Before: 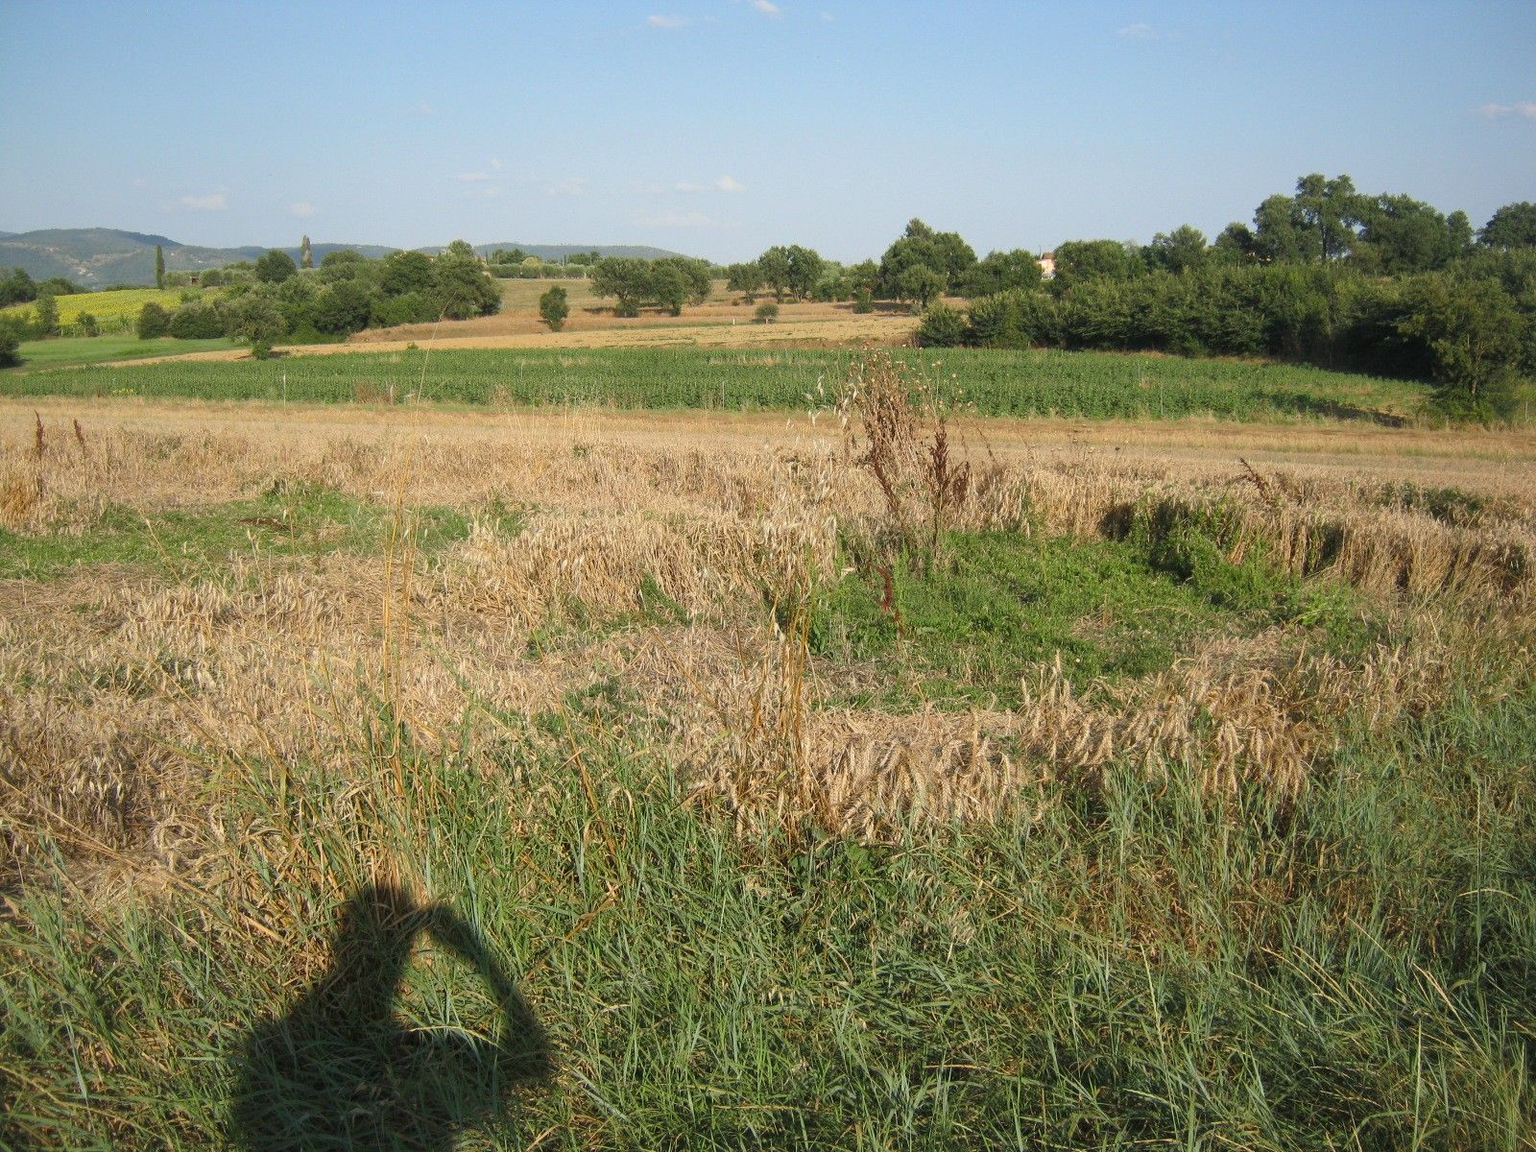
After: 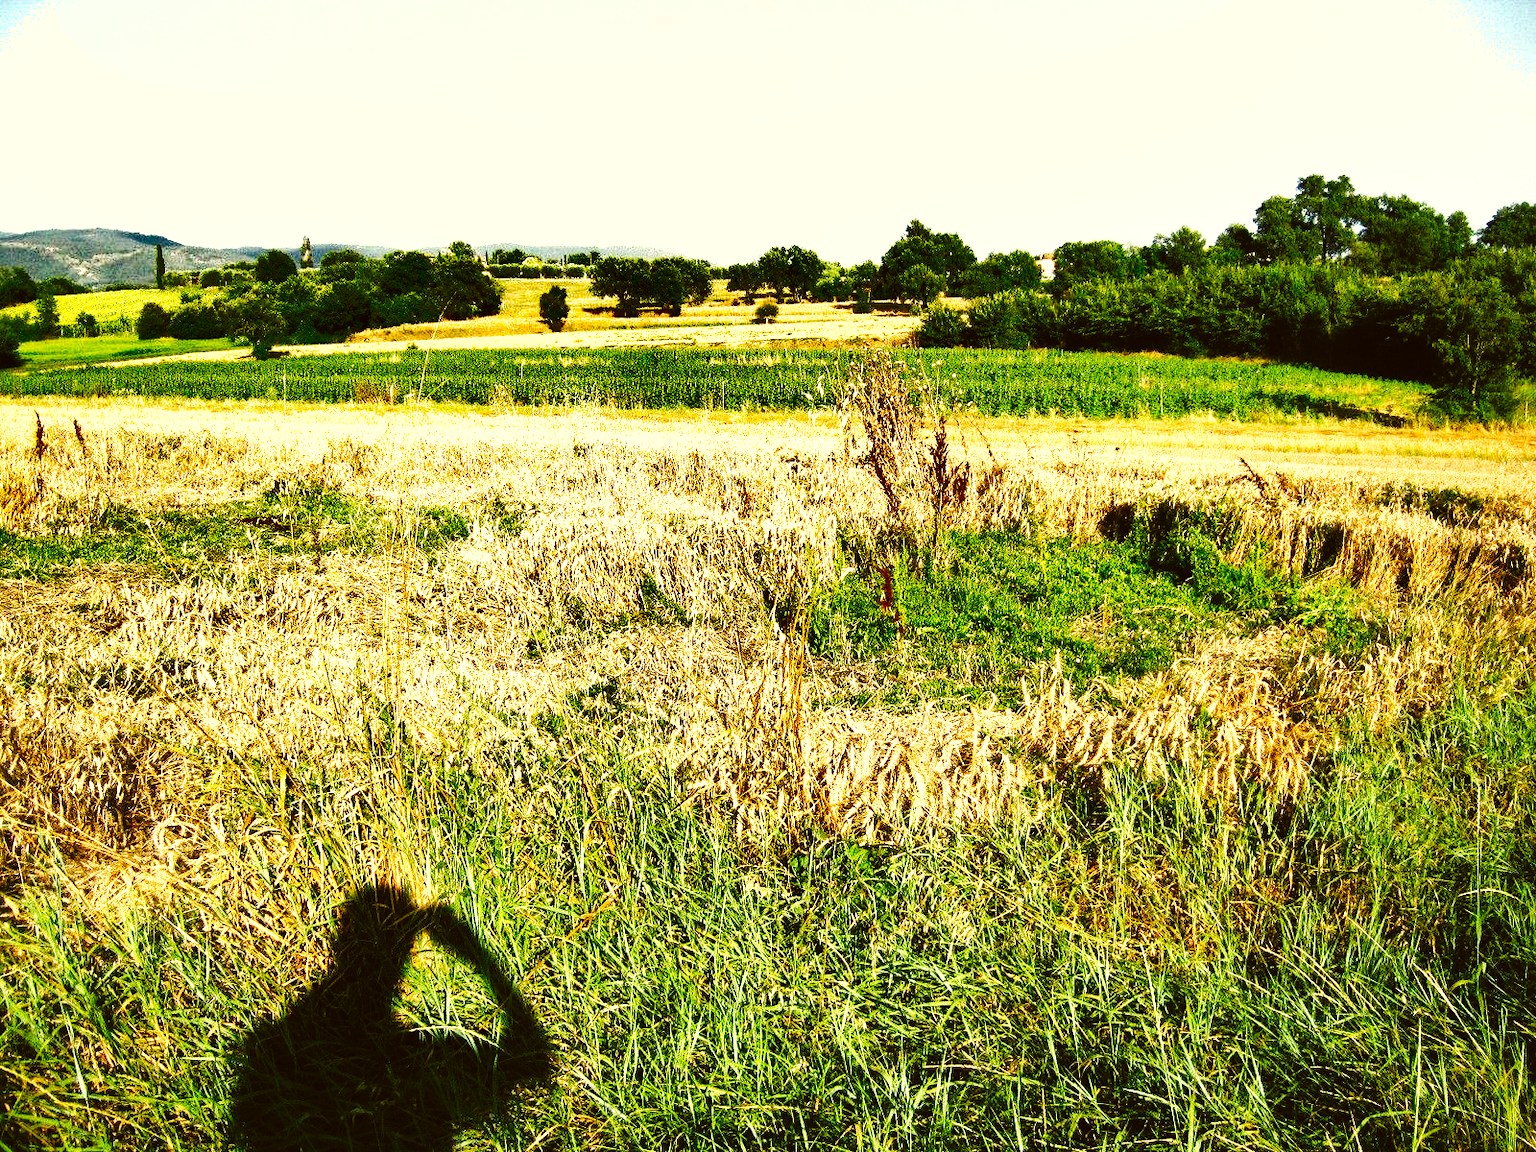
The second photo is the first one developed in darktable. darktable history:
levels: levels [0, 0.48, 0.961]
exposure: exposure 0.549 EV, compensate highlight preservation false
tone curve: curves: ch0 [(0, 0) (0.003, 0.01) (0.011, 0.012) (0.025, 0.012) (0.044, 0.017) (0.069, 0.021) (0.1, 0.025) (0.136, 0.03) (0.177, 0.037) (0.224, 0.052) (0.277, 0.092) (0.335, 0.16) (0.399, 0.3) (0.468, 0.463) (0.543, 0.639) (0.623, 0.796) (0.709, 0.904) (0.801, 0.962) (0.898, 0.988) (1, 1)], preserve colors none
color correction: highlights a* -1.67, highlights b* 10.56, shadows a* 0.689, shadows b* 18.78
shadows and highlights: shadows 24.17, highlights -76.45, soften with gaussian
